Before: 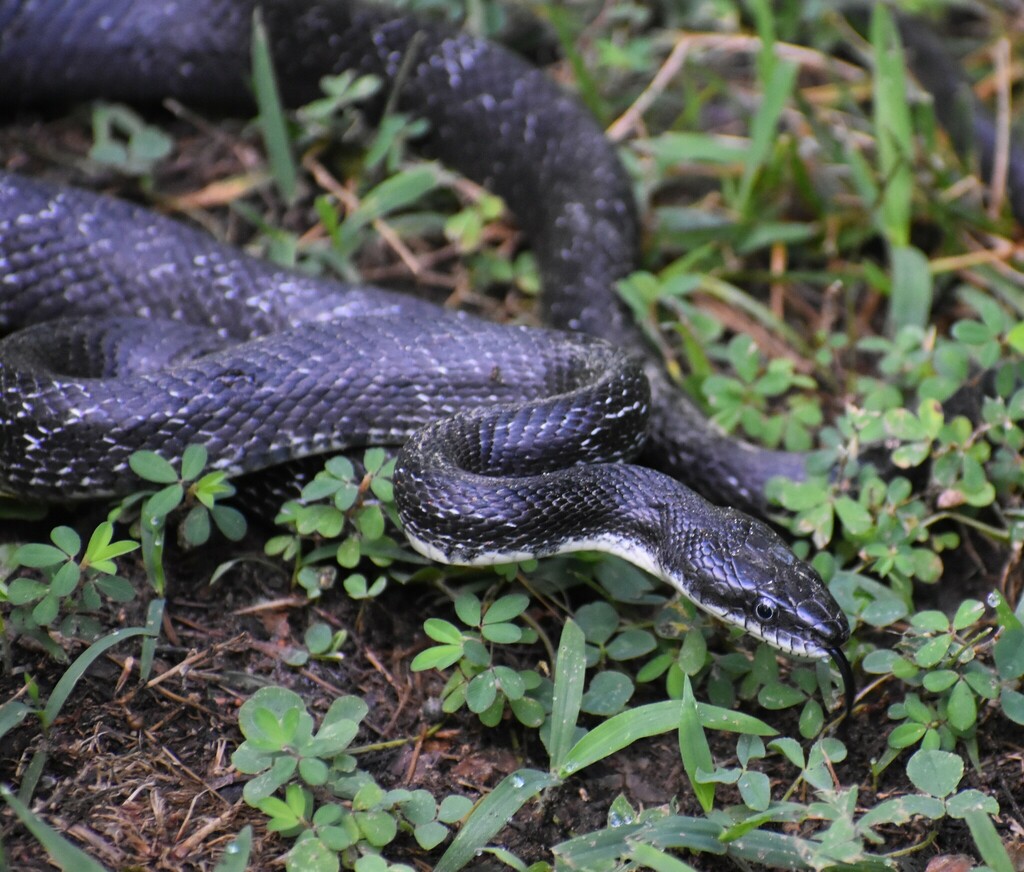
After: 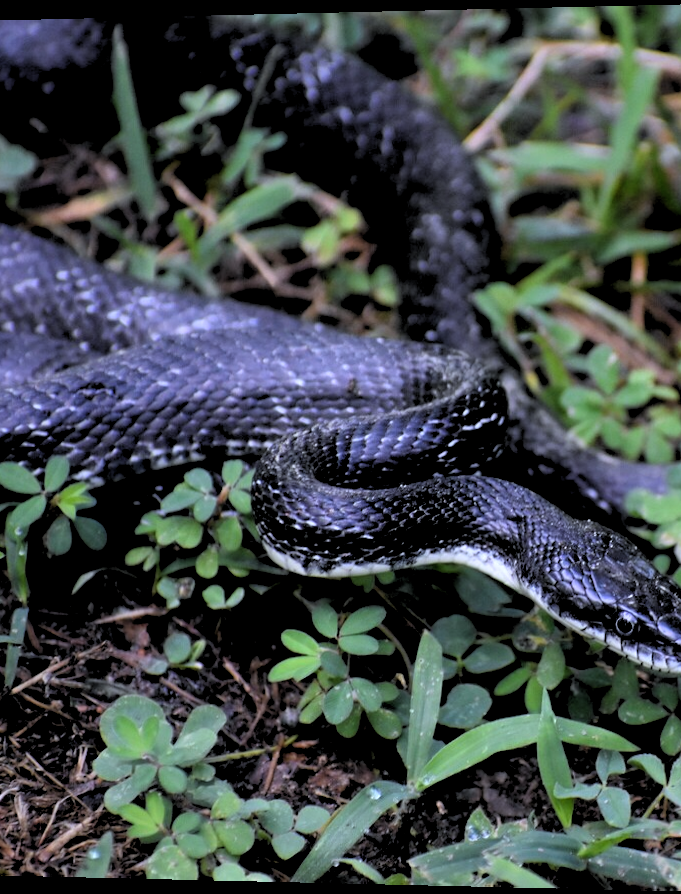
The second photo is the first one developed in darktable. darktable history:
rotate and perspective: lens shift (horizontal) -0.055, automatic cropping off
crop and rotate: left 12.648%, right 20.685%
rgb levels: levels [[0.034, 0.472, 0.904], [0, 0.5, 1], [0, 0.5, 1]]
white balance: red 0.954, blue 1.079
